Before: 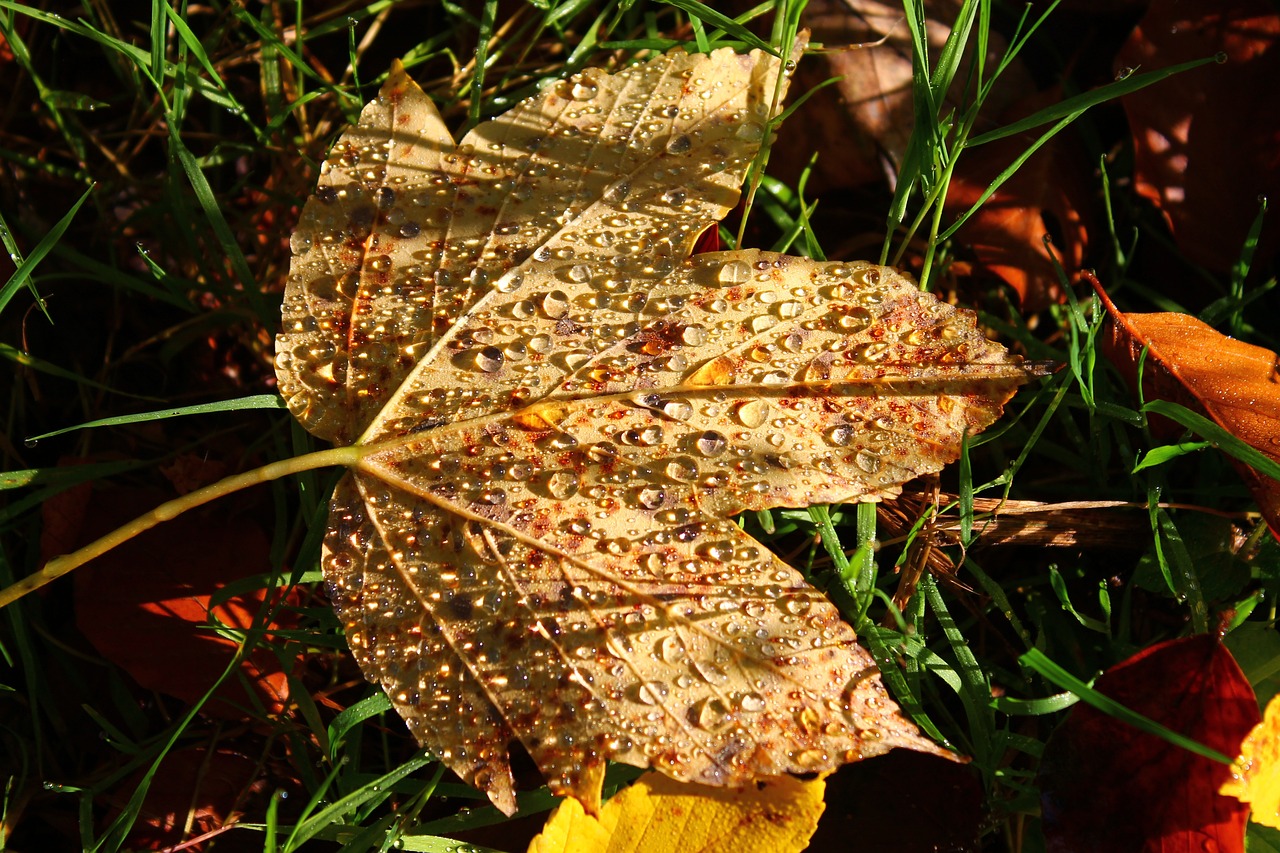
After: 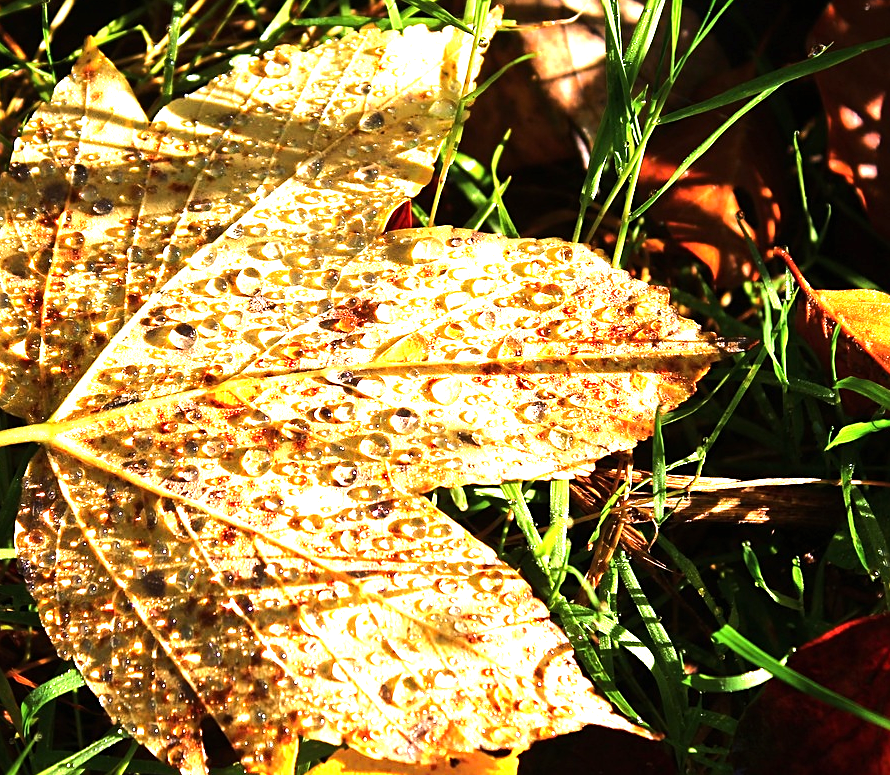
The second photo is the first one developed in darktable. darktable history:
tone equalizer: -8 EV -1.08 EV, -7 EV -1.01 EV, -6 EV -0.867 EV, -5 EV -0.578 EV, -3 EV 0.578 EV, -2 EV 0.867 EV, -1 EV 1.01 EV, +0 EV 1.08 EV, edges refinement/feathering 500, mask exposure compensation -1.57 EV, preserve details no
base curve: curves: ch0 [(0, 0) (0.262, 0.32) (0.722, 0.705) (1, 1)]
exposure: black level correction 0, exposure 1.1 EV, compensate exposure bias true, compensate highlight preservation false
crop and rotate: left 24.034%, top 2.838%, right 6.406%, bottom 6.299%
sharpen: amount 0.2
